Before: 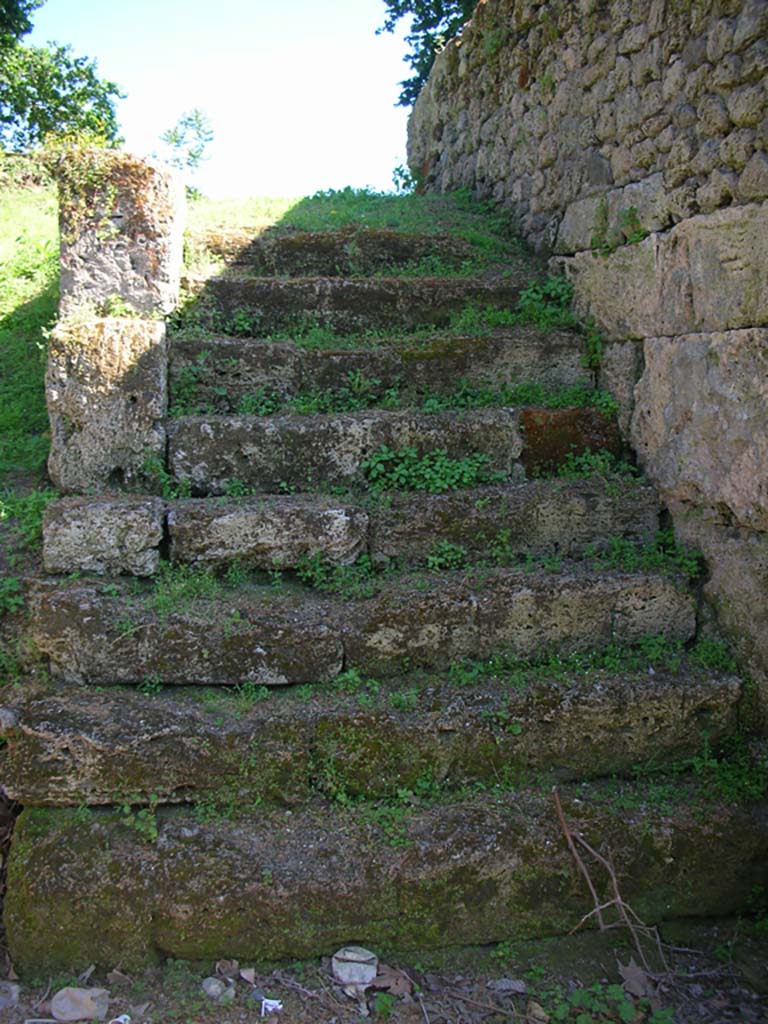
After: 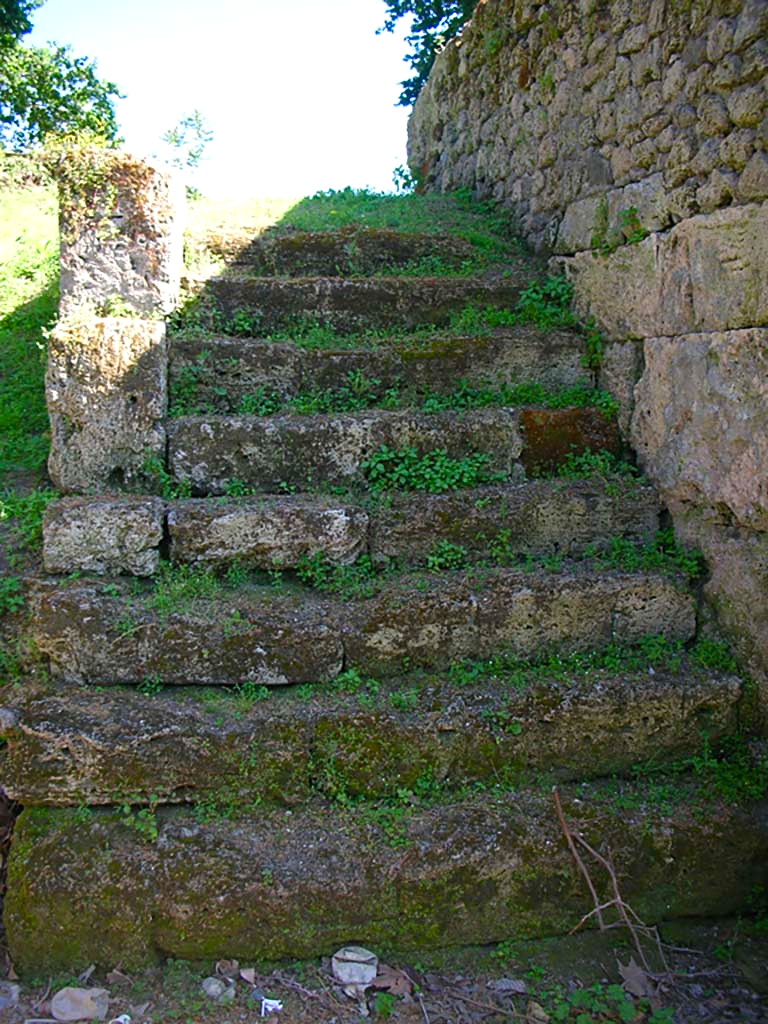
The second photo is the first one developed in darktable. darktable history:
color balance rgb: linear chroma grading › shadows 32%, linear chroma grading › global chroma -2%, linear chroma grading › mid-tones 4%, perceptual saturation grading › global saturation -2%, perceptual saturation grading › highlights -8%, perceptual saturation grading › mid-tones 8%, perceptual saturation grading › shadows 4%, perceptual brilliance grading › highlights 8%, perceptual brilliance grading › mid-tones 4%, perceptual brilliance grading › shadows 2%, global vibrance 16%, saturation formula JzAzBz (2021)
sharpen: amount 0.2
